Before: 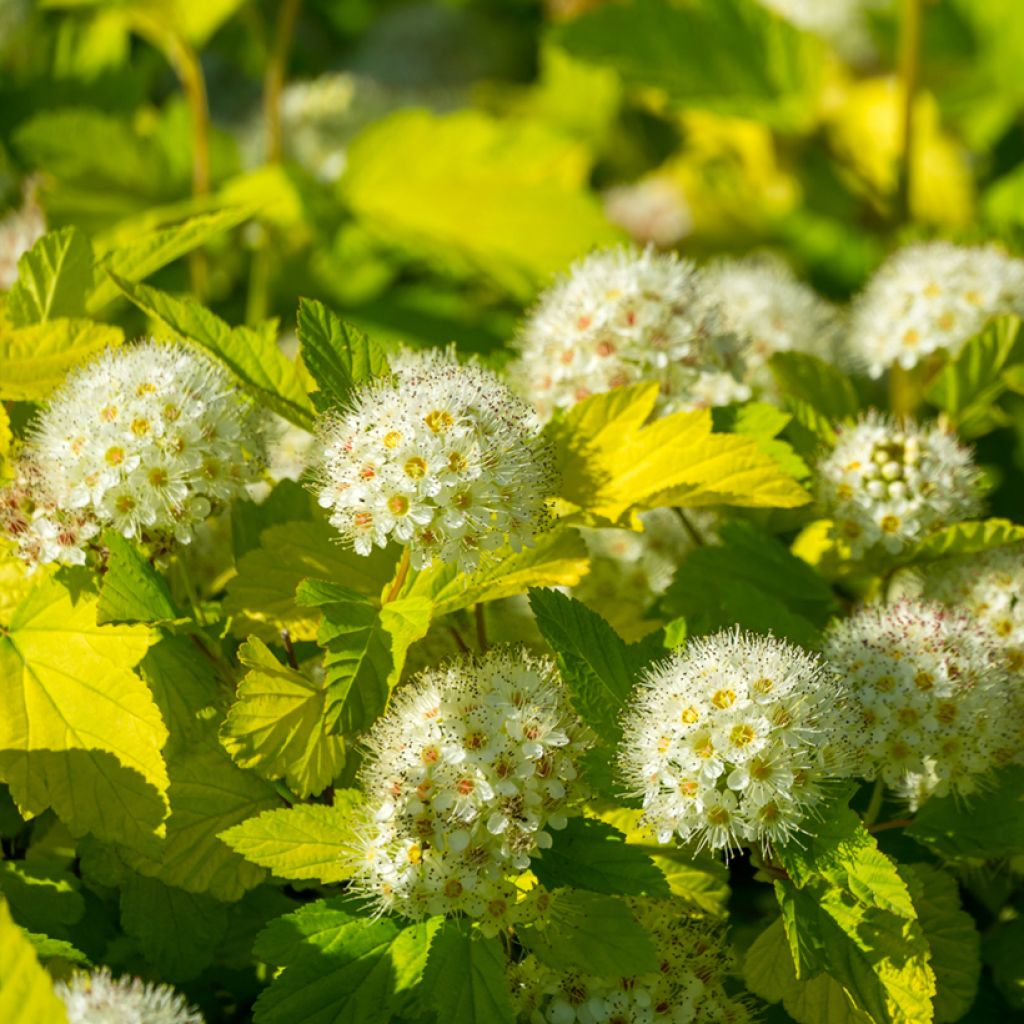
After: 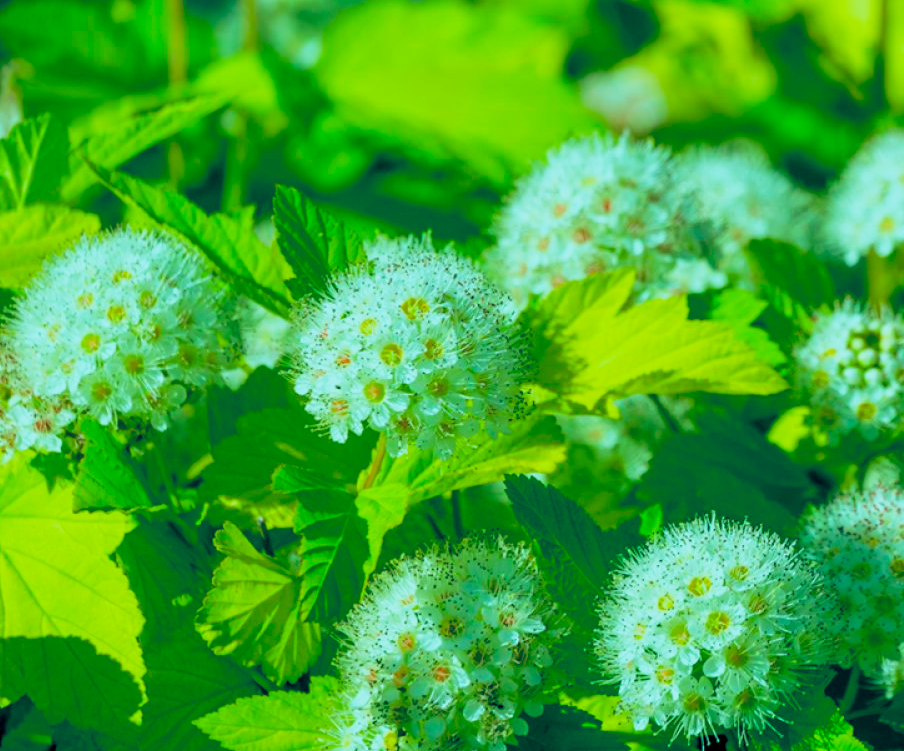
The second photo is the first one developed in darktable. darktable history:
color balance rgb: power › hue 211.75°, highlights gain › luminance -33.041%, highlights gain › chroma 5.572%, highlights gain › hue 217.82°, global offset › luminance -0.527%, global offset › chroma 0.908%, global offset › hue 174.98°, perceptual saturation grading › global saturation 19.982%
base curve: curves: ch0 [(0, 0) (0.088, 0.125) (0.176, 0.251) (0.354, 0.501) (0.613, 0.749) (1, 0.877)], preserve colors none
crop and rotate: left 2.366%, top 11.119%, right 9.289%, bottom 15.455%
